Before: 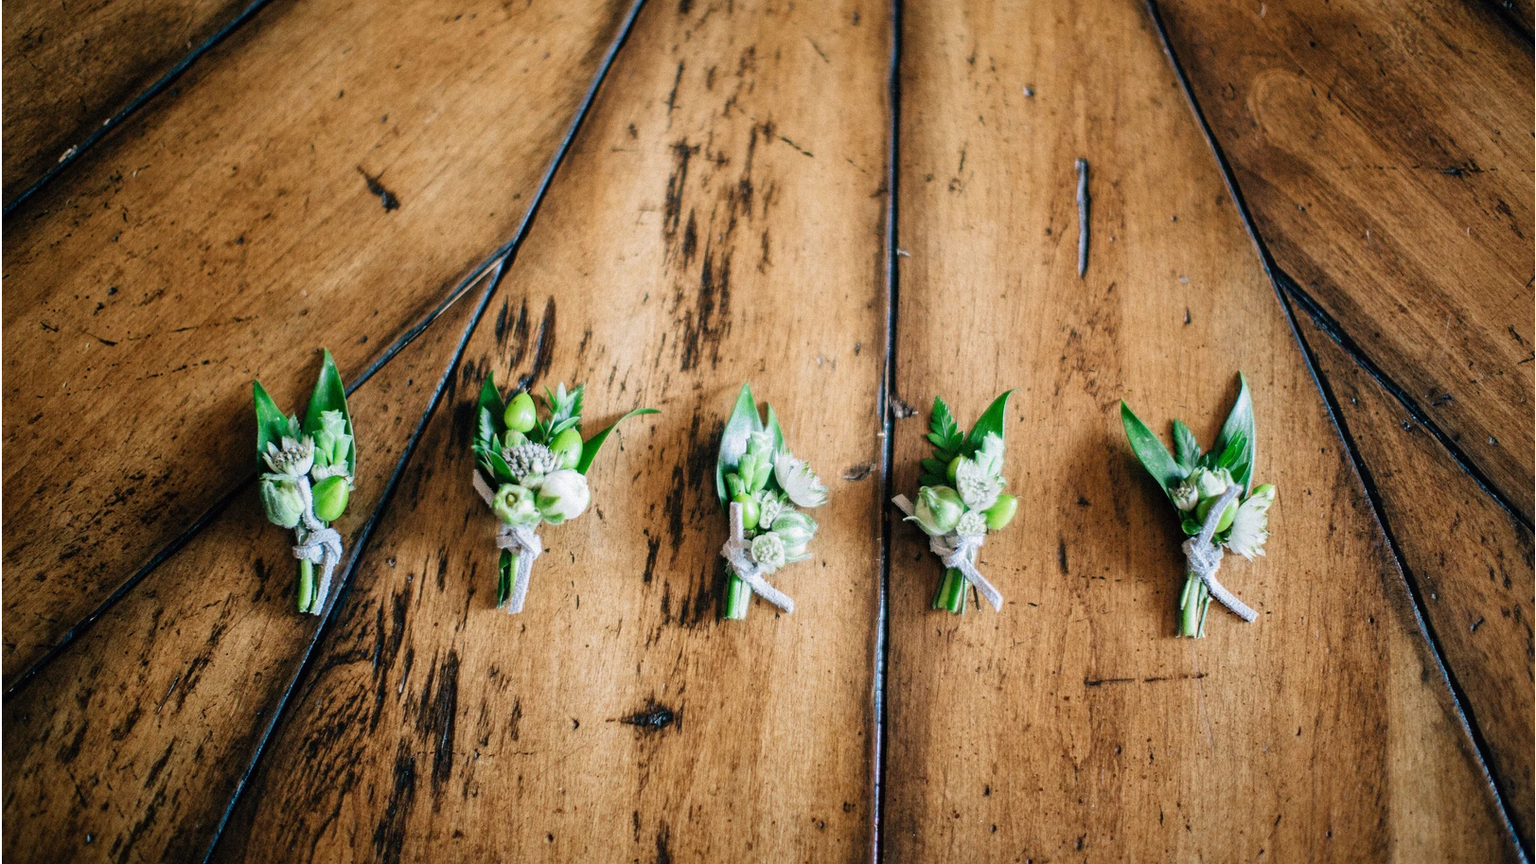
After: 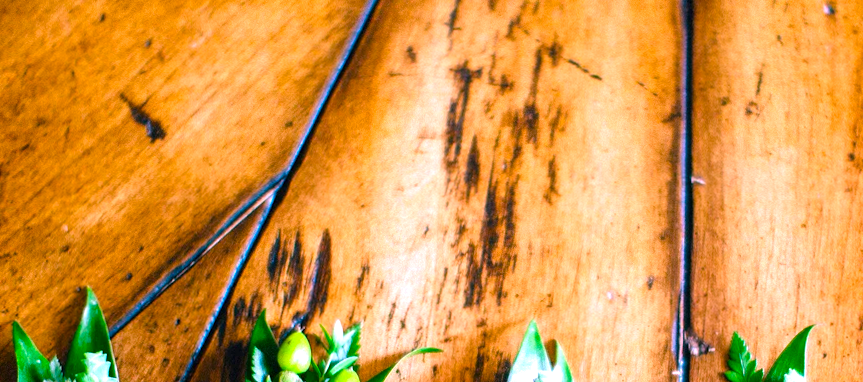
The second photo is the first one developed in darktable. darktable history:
white balance: red 1.066, blue 1.119
color balance rgb: linear chroma grading › global chroma 20%, perceptual saturation grading › global saturation 25%, perceptual brilliance grading › global brilliance 20%, global vibrance 20%
crop: left 15.306%, top 9.065%, right 30.789%, bottom 48.638%
rotate and perspective: rotation -0.45°, automatic cropping original format, crop left 0.008, crop right 0.992, crop top 0.012, crop bottom 0.988
